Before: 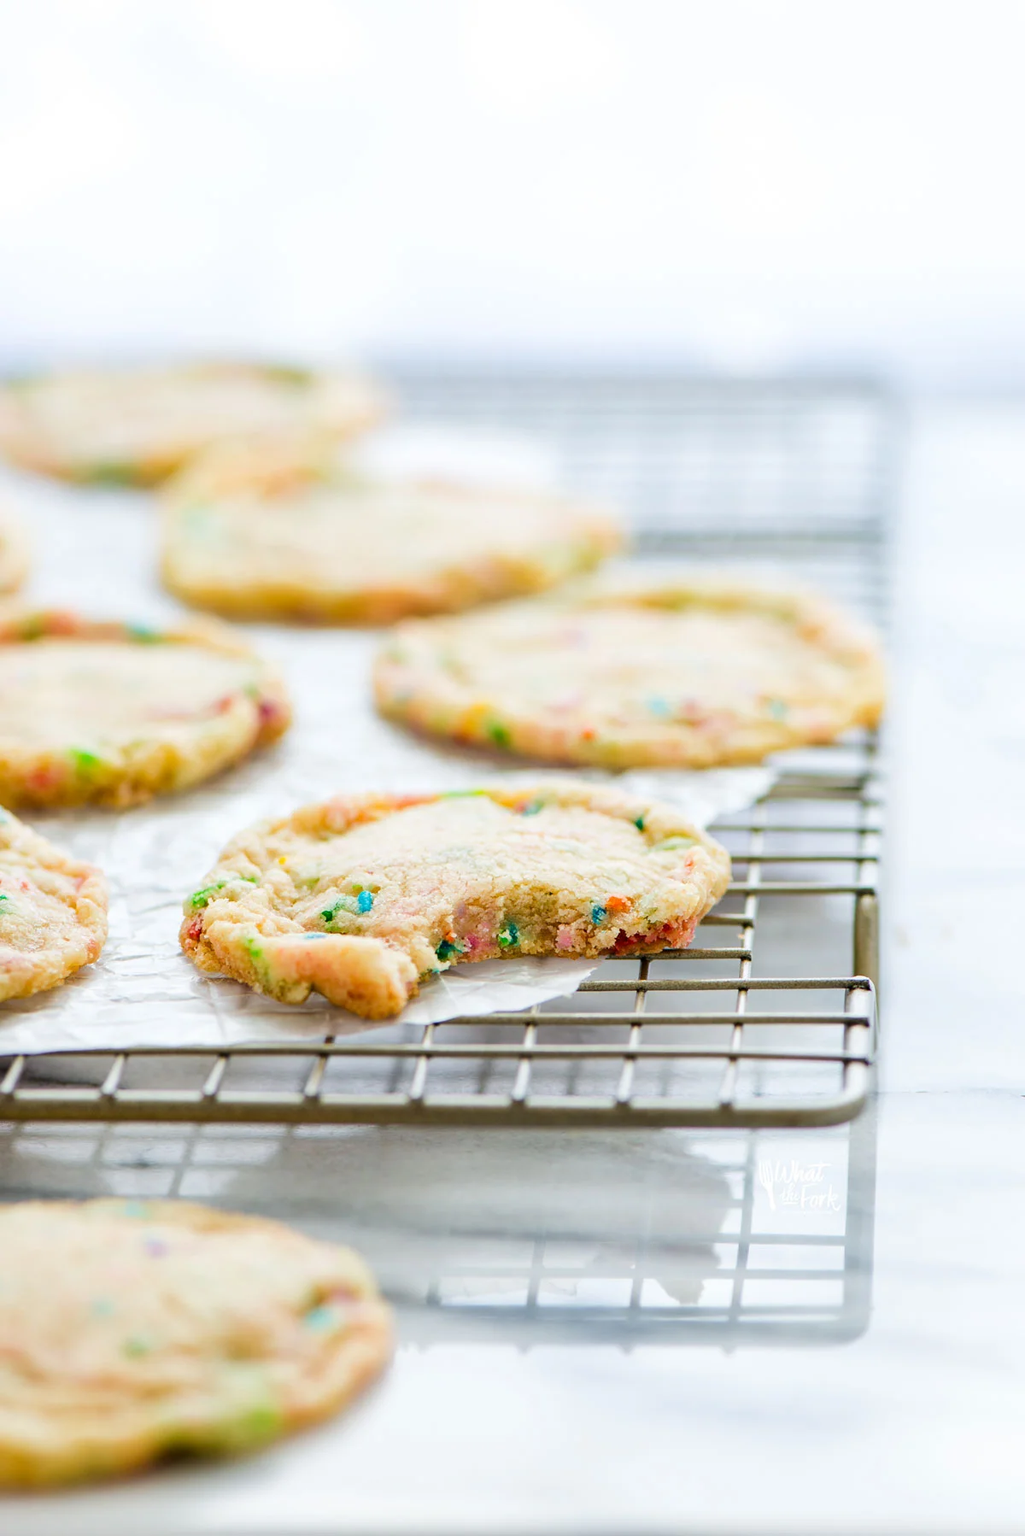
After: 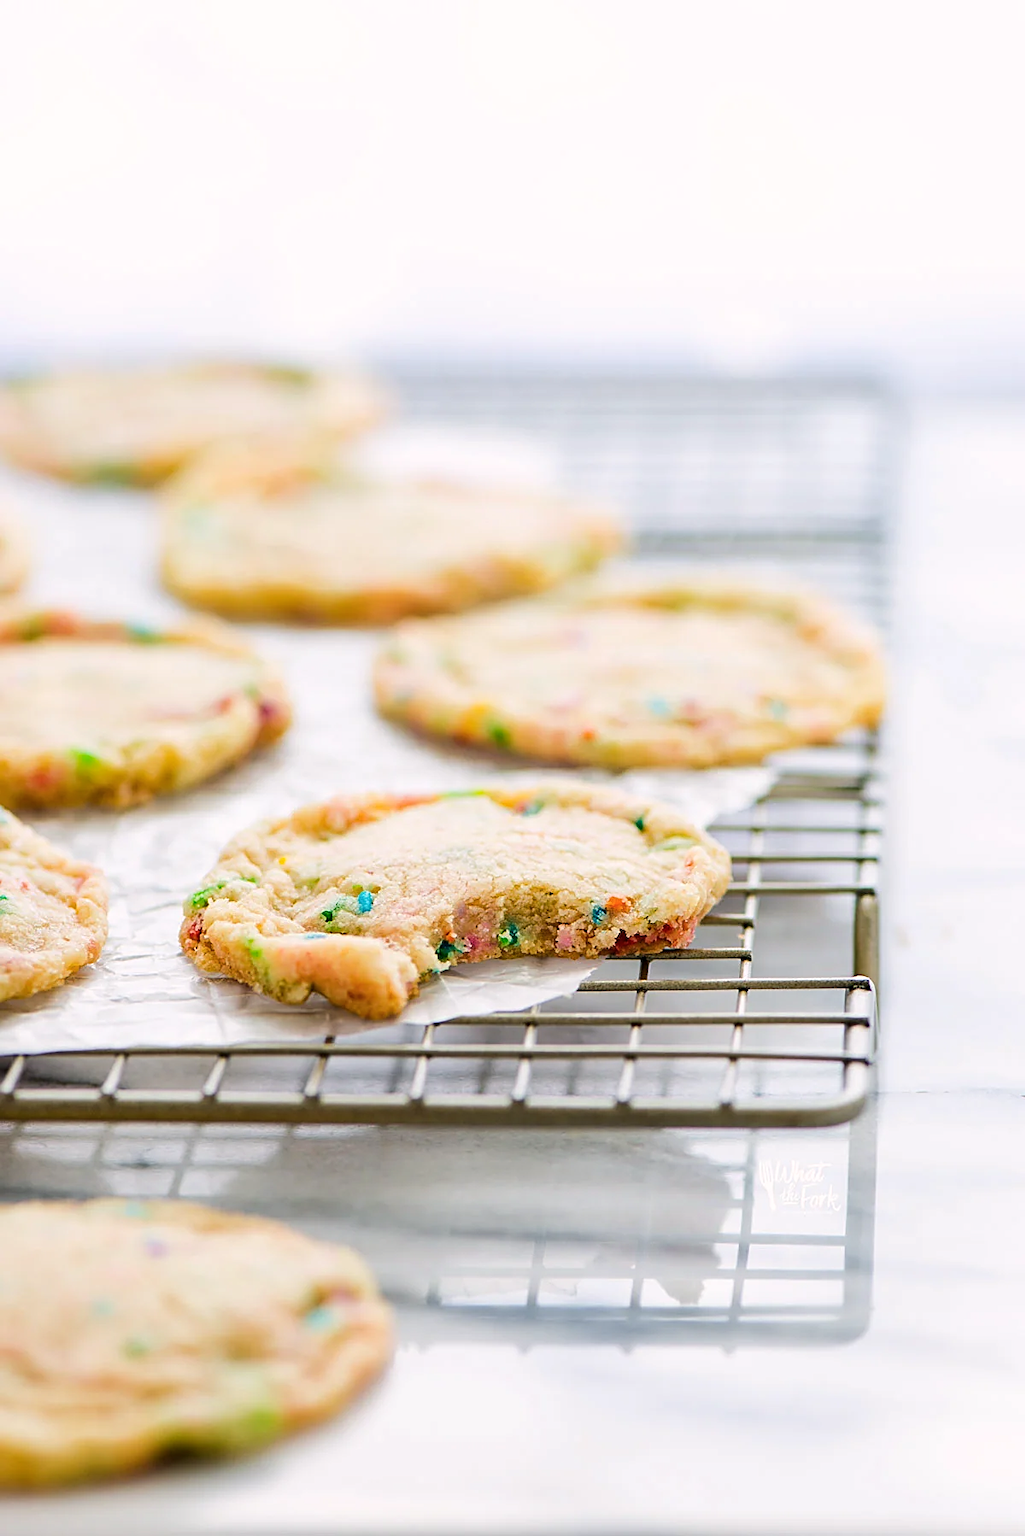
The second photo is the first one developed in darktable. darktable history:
sharpen: on, module defaults
color balance rgb: shadows lift › luminance -20.362%, highlights gain › chroma 0.895%, highlights gain › hue 26.04°, global offset › hue 171.97°, perceptual saturation grading › global saturation 0.228%, global vibrance 10.014%
